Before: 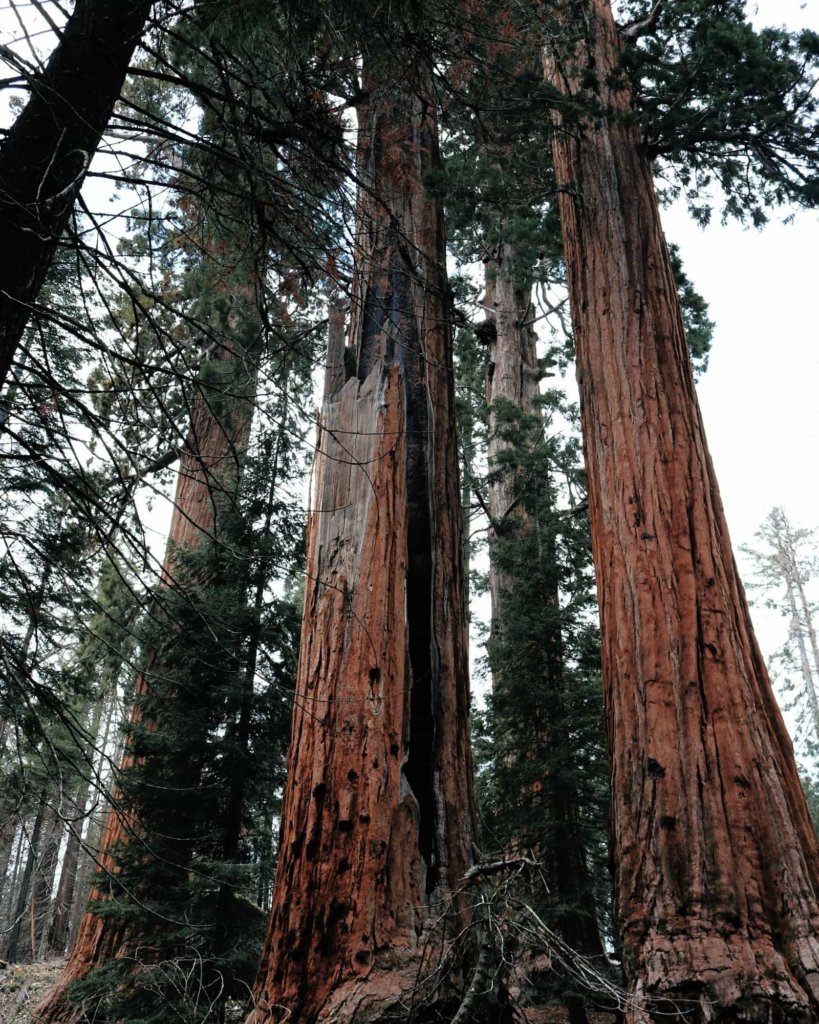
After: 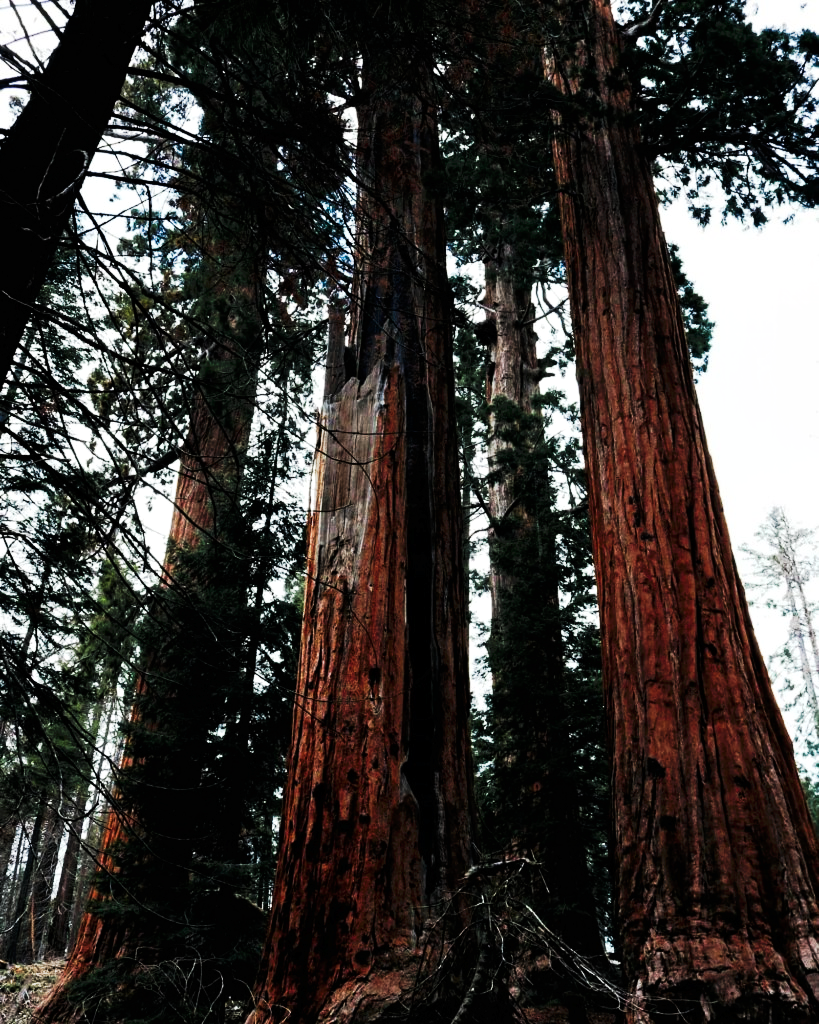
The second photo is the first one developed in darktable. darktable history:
contrast equalizer: octaves 7, y [[0.6 ×6], [0.55 ×6], [0 ×6], [0 ×6], [0 ×6]], mix 0.15
tone curve: curves: ch0 [(0, 0) (0.003, 0.005) (0.011, 0.006) (0.025, 0.004) (0.044, 0.004) (0.069, 0.007) (0.1, 0.014) (0.136, 0.018) (0.177, 0.034) (0.224, 0.065) (0.277, 0.089) (0.335, 0.143) (0.399, 0.219) (0.468, 0.327) (0.543, 0.455) (0.623, 0.63) (0.709, 0.786) (0.801, 0.87) (0.898, 0.922) (1, 1)], preserve colors none
white balance: red 1, blue 1
